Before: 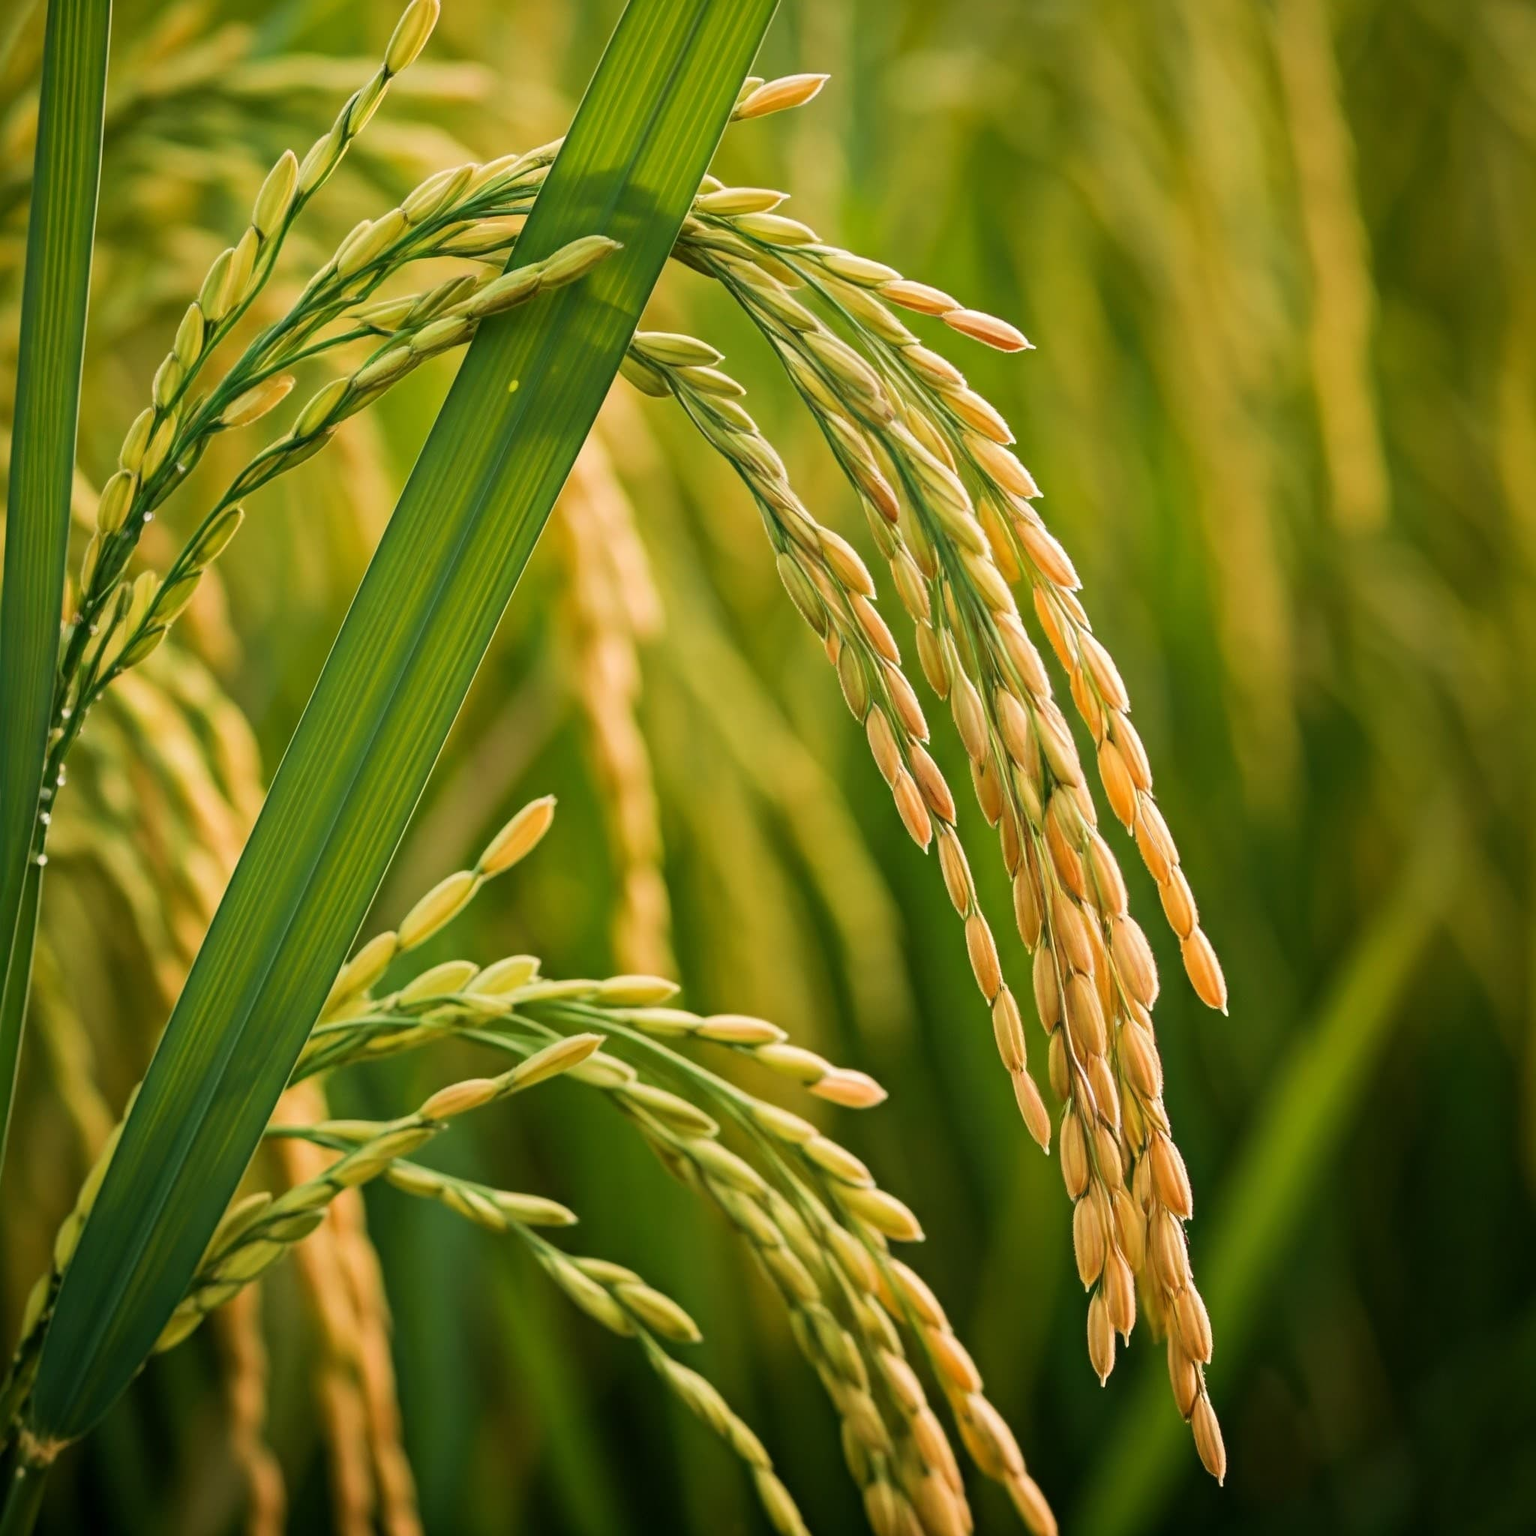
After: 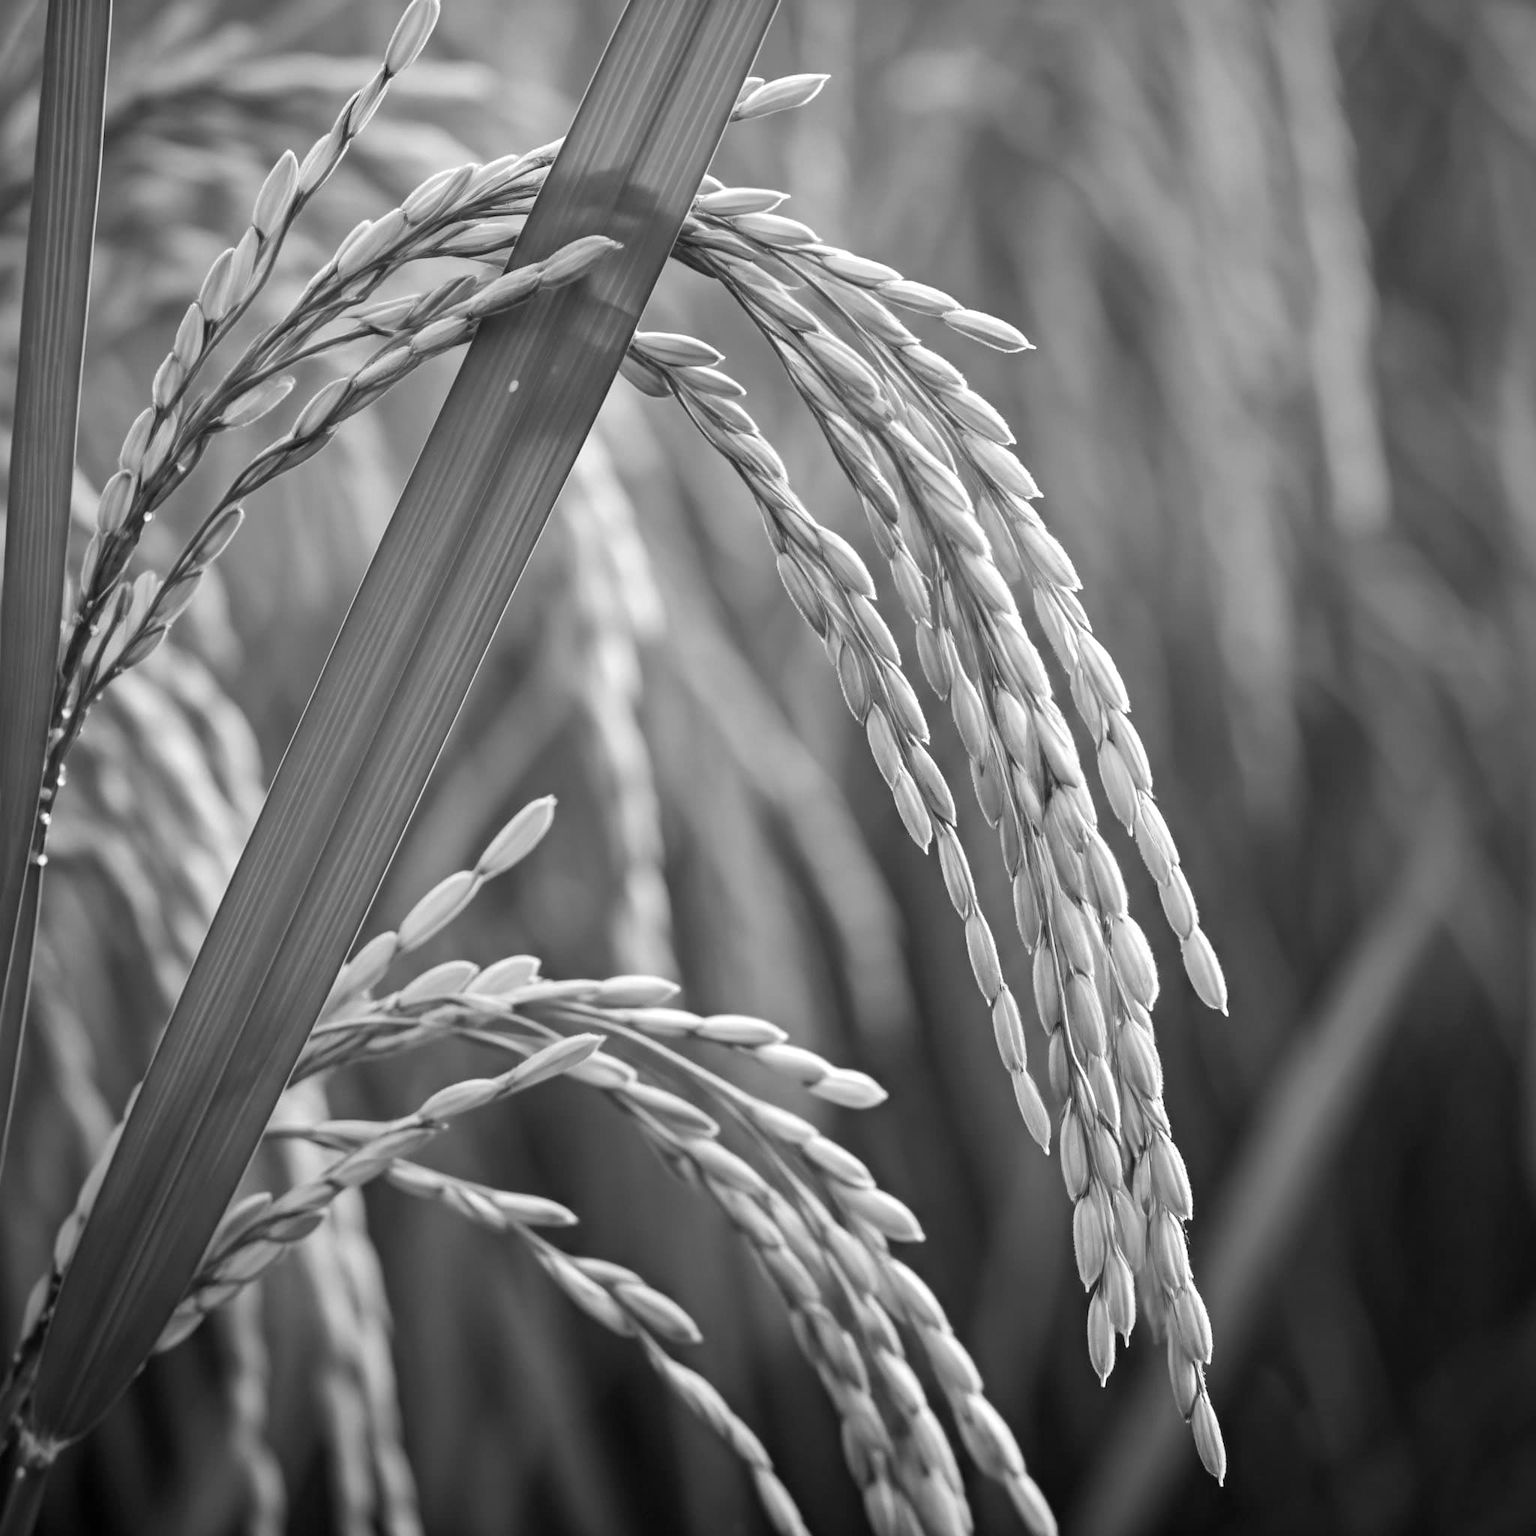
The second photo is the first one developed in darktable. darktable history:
exposure: exposure 0.6 EV, compensate highlight preservation false
color calibration: output gray [0.21, 0.42, 0.37, 0], gray › normalize channels true, illuminant same as pipeline (D50), adaptation XYZ, x 0.346, y 0.359, gamut compression 0
white balance: emerald 1
